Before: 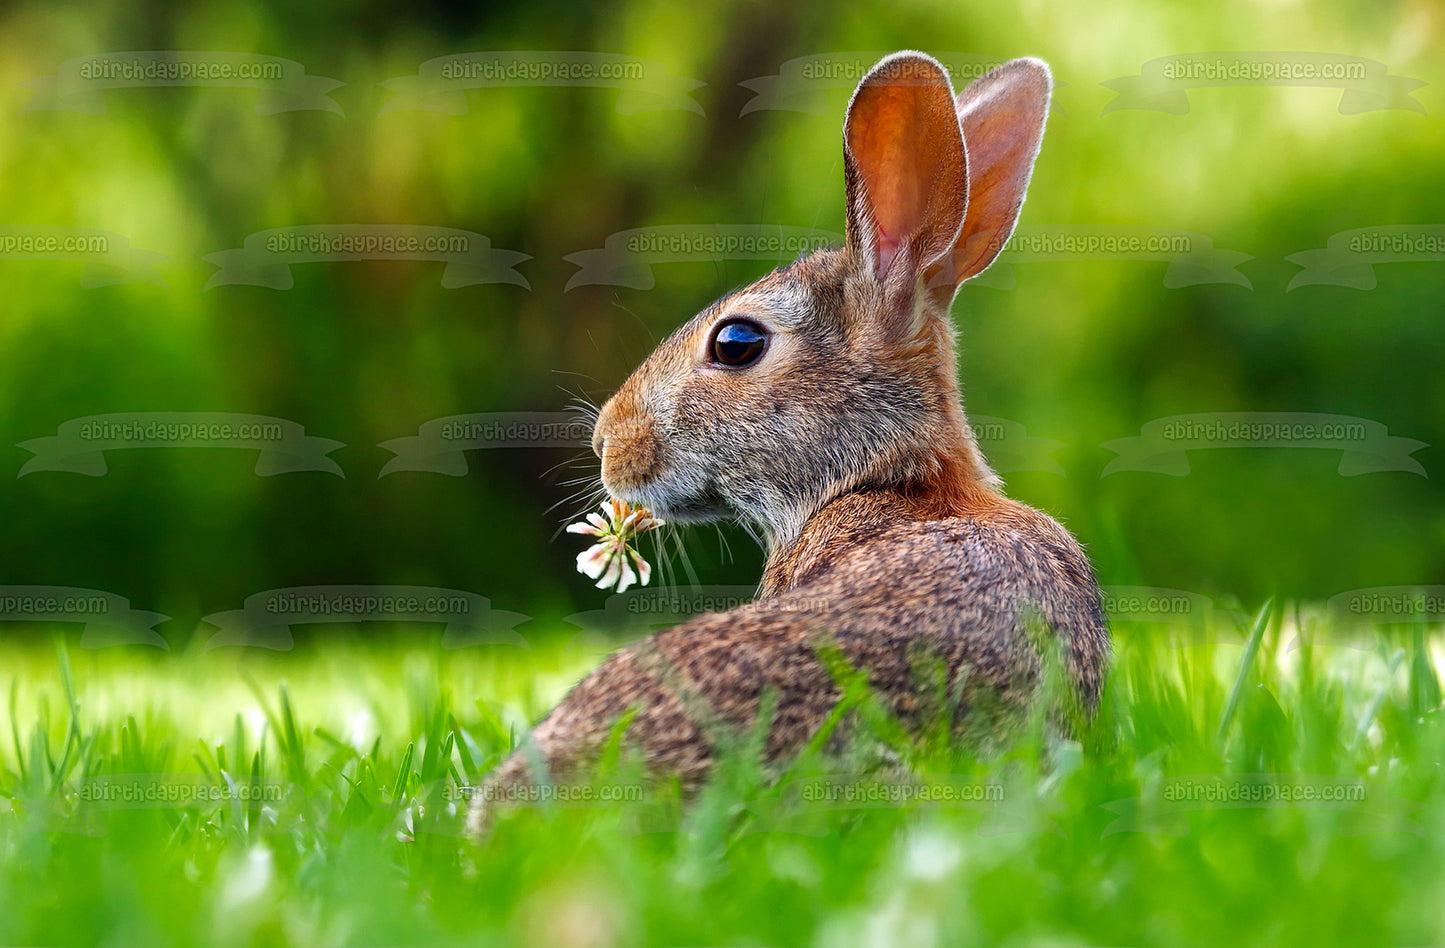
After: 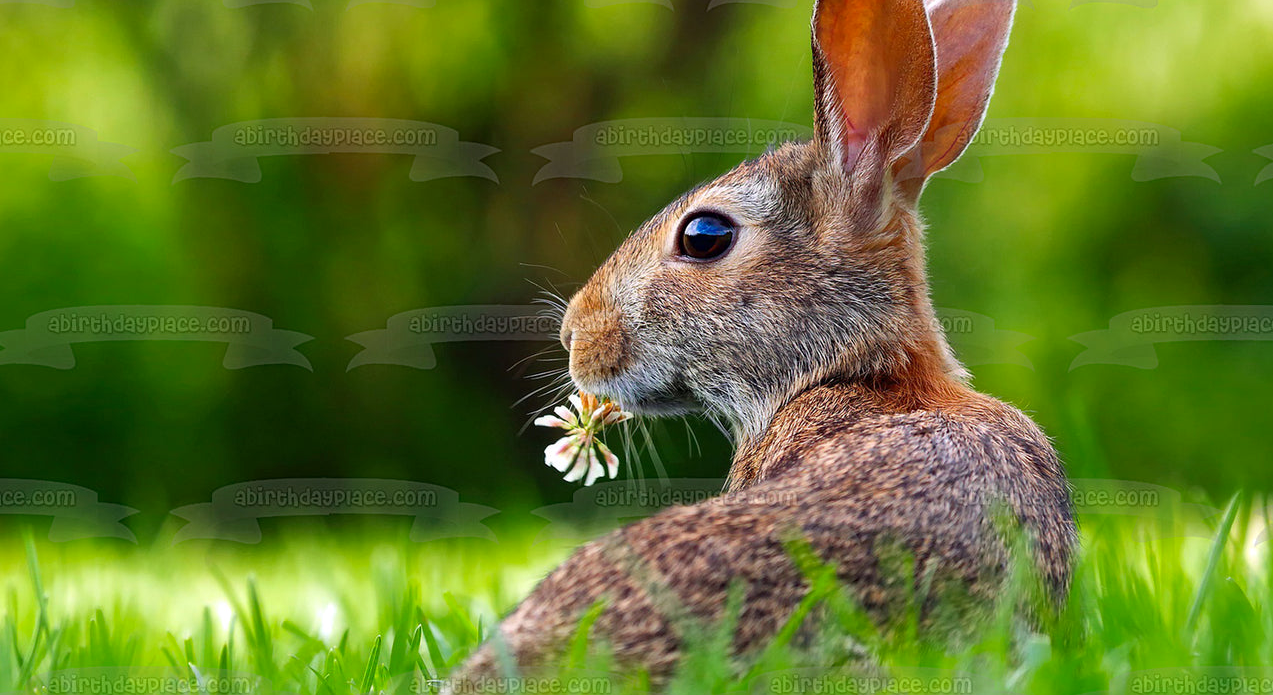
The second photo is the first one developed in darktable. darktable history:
haze removal: strength 0.091, compatibility mode true, adaptive false
crop and rotate: left 2.277%, top 11.303%, right 9.565%, bottom 15.29%
